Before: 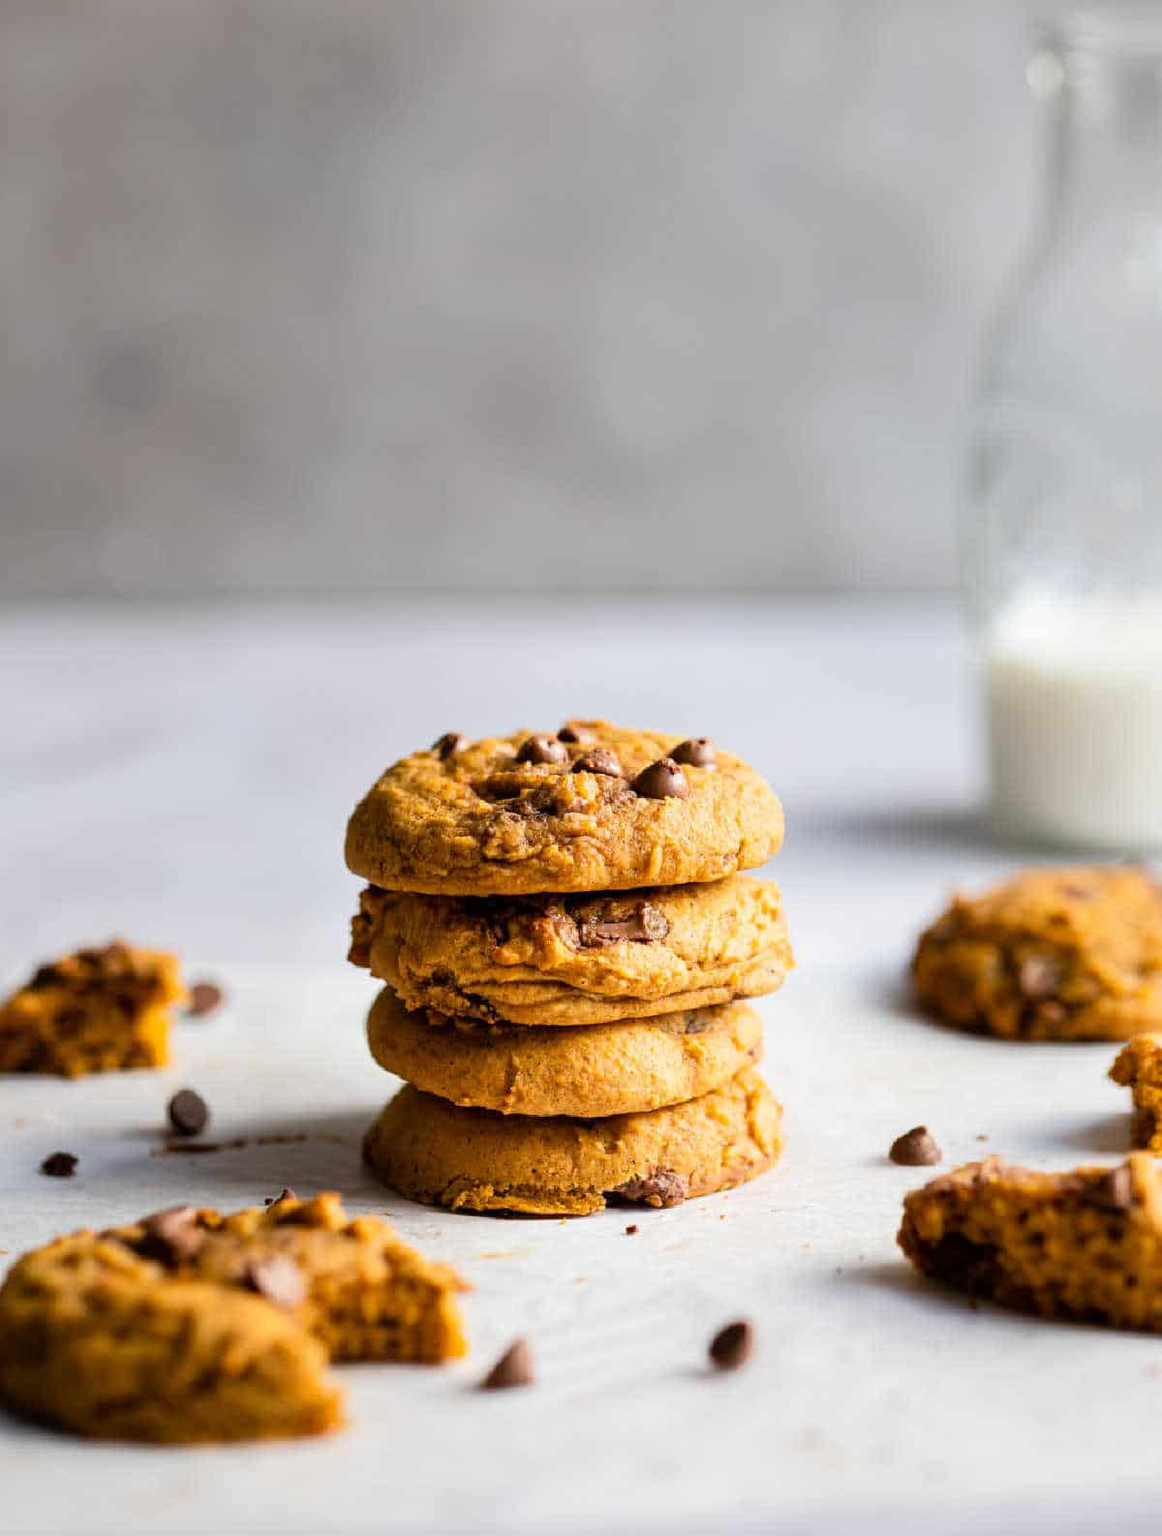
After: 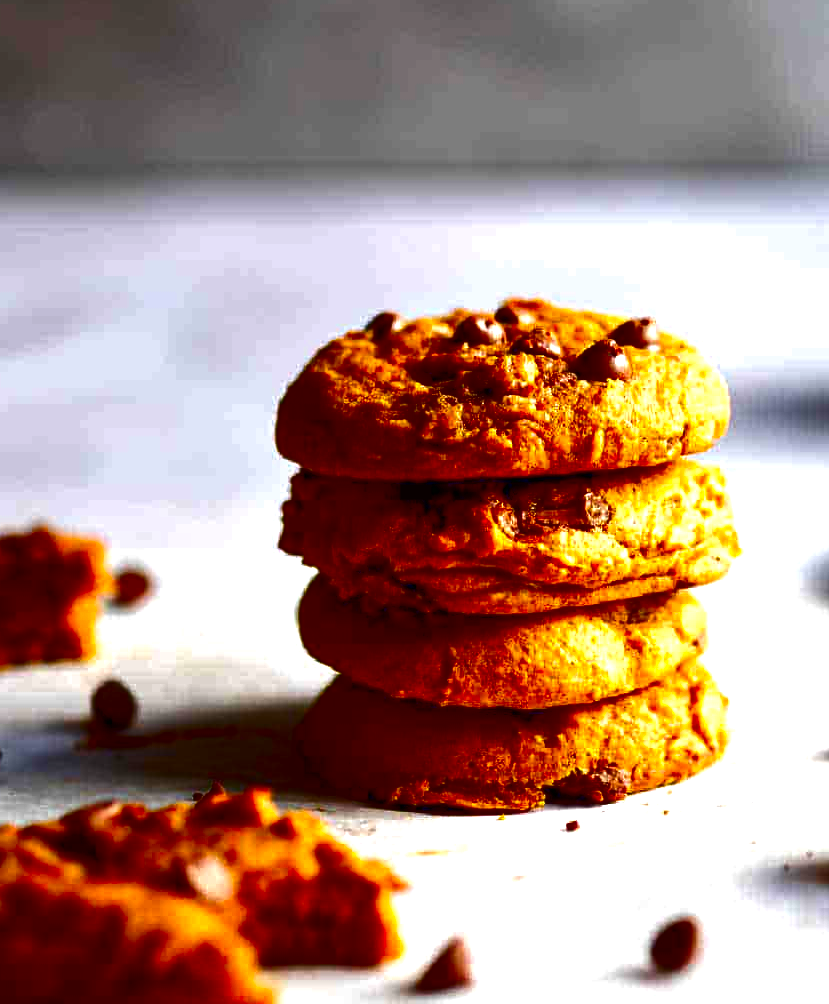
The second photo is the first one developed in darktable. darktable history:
crop: left 6.69%, top 28.016%, right 24.172%, bottom 8.677%
contrast brightness saturation: brightness -0.981, saturation 0.99
exposure: black level correction 0.001, exposure 0.5 EV, compensate exposure bias true, compensate highlight preservation false
